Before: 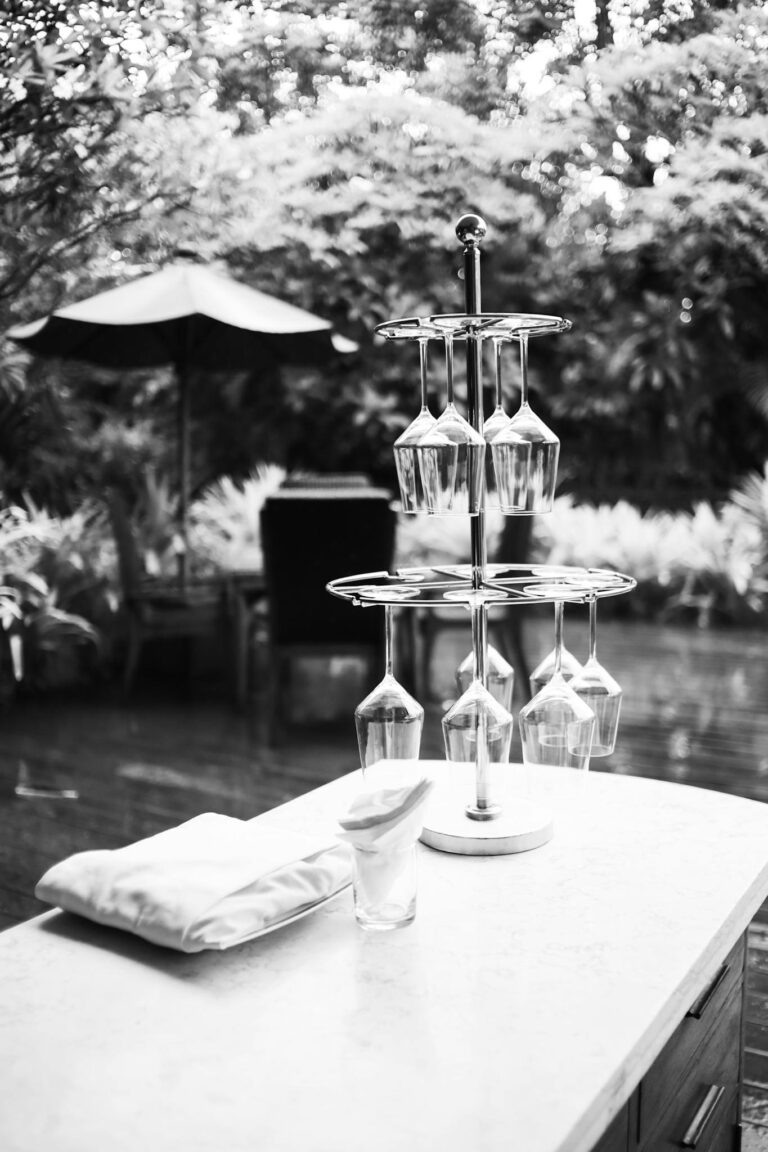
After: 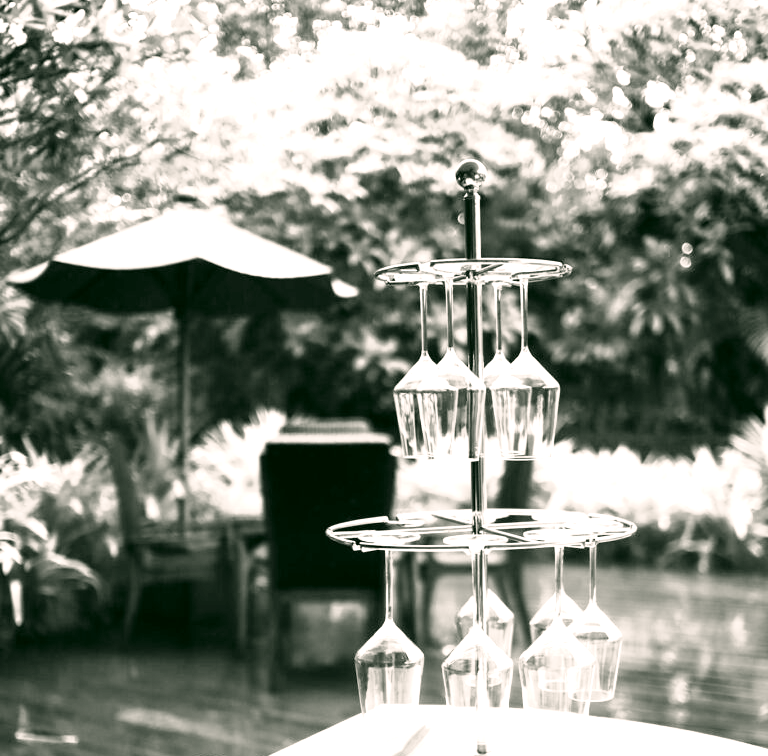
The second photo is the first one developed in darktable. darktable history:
crop and rotate: top 4.848%, bottom 29.503%
tone equalizer: -8 EV 0.25 EV, -7 EV 0.417 EV, -6 EV 0.417 EV, -5 EV 0.25 EV, -3 EV -0.25 EV, -2 EV -0.417 EV, -1 EV -0.417 EV, +0 EV -0.25 EV, edges refinement/feathering 500, mask exposure compensation -1.57 EV, preserve details guided filter
color correction: highlights a* 4.02, highlights b* 4.98, shadows a* -7.55, shadows b* 4.98
exposure: black level correction 0, exposure 1.2 EV, compensate highlight preservation false
color balance rgb: perceptual saturation grading › global saturation 30%, global vibrance 30%
velvia: on, module defaults
tone curve: curves: ch0 [(0, 0) (0.035, 0.011) (0.133, 0.076) (0.285, 0.265) (0.491, 0.541) (0.617, 0.693) (0.704, 0.77) (0.794, 0.865) (0.895, 0.938) (1, 0.976)]; ch1 [(0, 0) (0.318, 0.278) (0.444, 0.427) (0.502, 0.497) (0.543, 0.547) (0.601, 0.641) (0.746, 0.764) (1, 1)]; ch2 [(0, 0) (0.316, 0.292) (0.381, 0.37) (0.423, 0.448) (0.476, 0.482) (0.502, 0.5) (0.543, 0.547) (0.587, 0.613) (0.642, 0.672) (0.704, 0.727) (0.865, 0.827) (1, 0.951)], color space Lab, independent channels, preserve colors none
